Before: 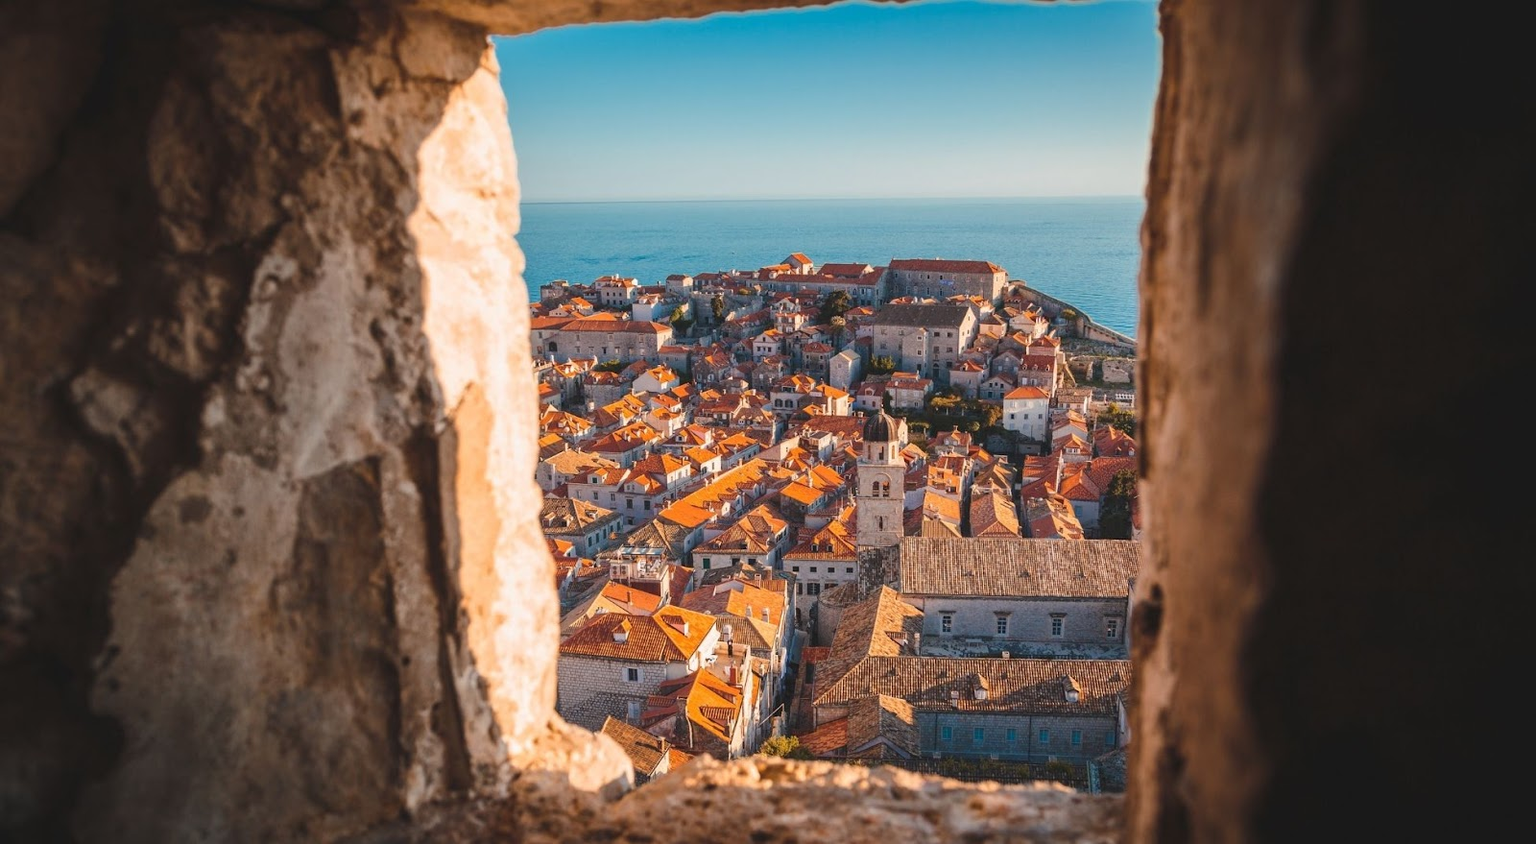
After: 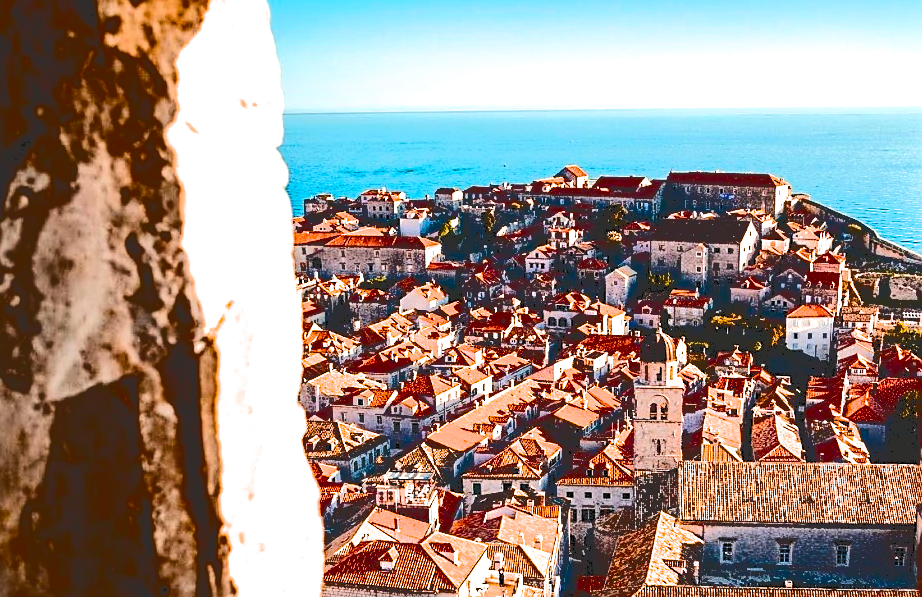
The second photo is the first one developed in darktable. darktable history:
tone curve: curves: ch0 [(0, 0) (0.003, 0.185) (0.011, 0.185) (0.025, 0.187) (0.044, 0.185) (0.069, 0.185) (0.1, 0.18) (0.136, 0.18) (0.177, 0.179) (0.224, 0.202) (0.277, 0.252) (0.335, 0.343) (0.399, 0.452) (0.468, 0.553) (0.543, 0.643) (0.623, 0.717) (0.709, 0.778) (0.801, 0.82) (0.898, 0.856) (1, 1)], color space Lab, independent channels, preserve colors none
filmic rgb: black relative exposure -8.22 EV, white relative exposure 2.2 EV, target white luminance 99.853%, hardness 7.12, latitude 75.57%, contrast 1.319, highlights saturation mix -2.55%, shadows ↔ highlights balance 29.63%, iterations of high-quality reconstruction 0
sharpen: amount 0.573
color balance rgb: power › hue 329.28°, perceptual saturation grading › global saturation 44.715%, perceptual saturation grading › highlights -25.62%, perceptual saturation grading › shadows 49.403%, perceptual brilliance grading › global brilliance -5.189%, perceptual brilliance grading › highlights 24.12%, perceptual brilliance grading › mid-tones 7.105%, perceptual brilliance grading › shadows -4.641%
crop: left 16.195%, top 11.249%, right 26.138%, bottom 20.746%
contrast brightness saturation: contrast 0.208, brightness -0.115, saturation 0.205
